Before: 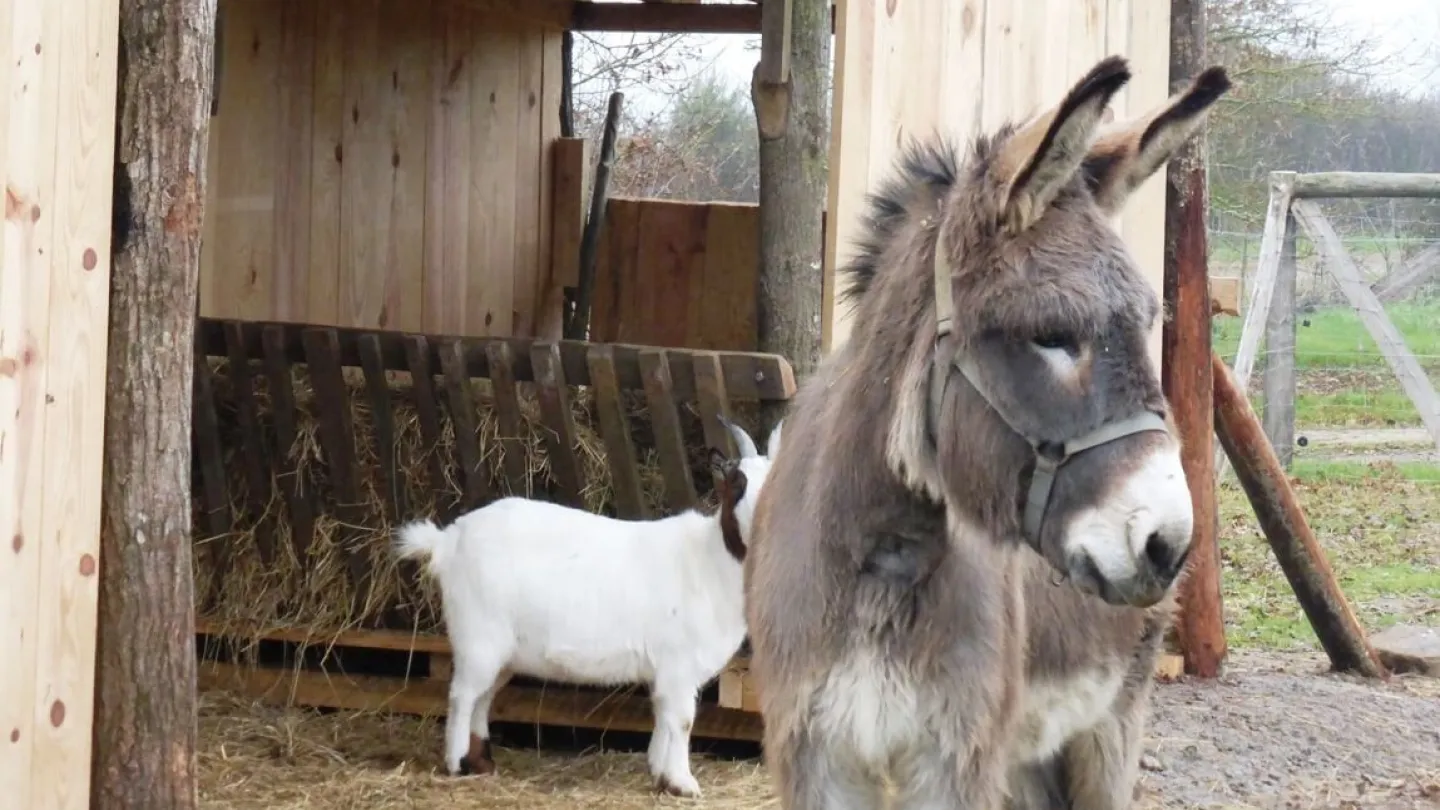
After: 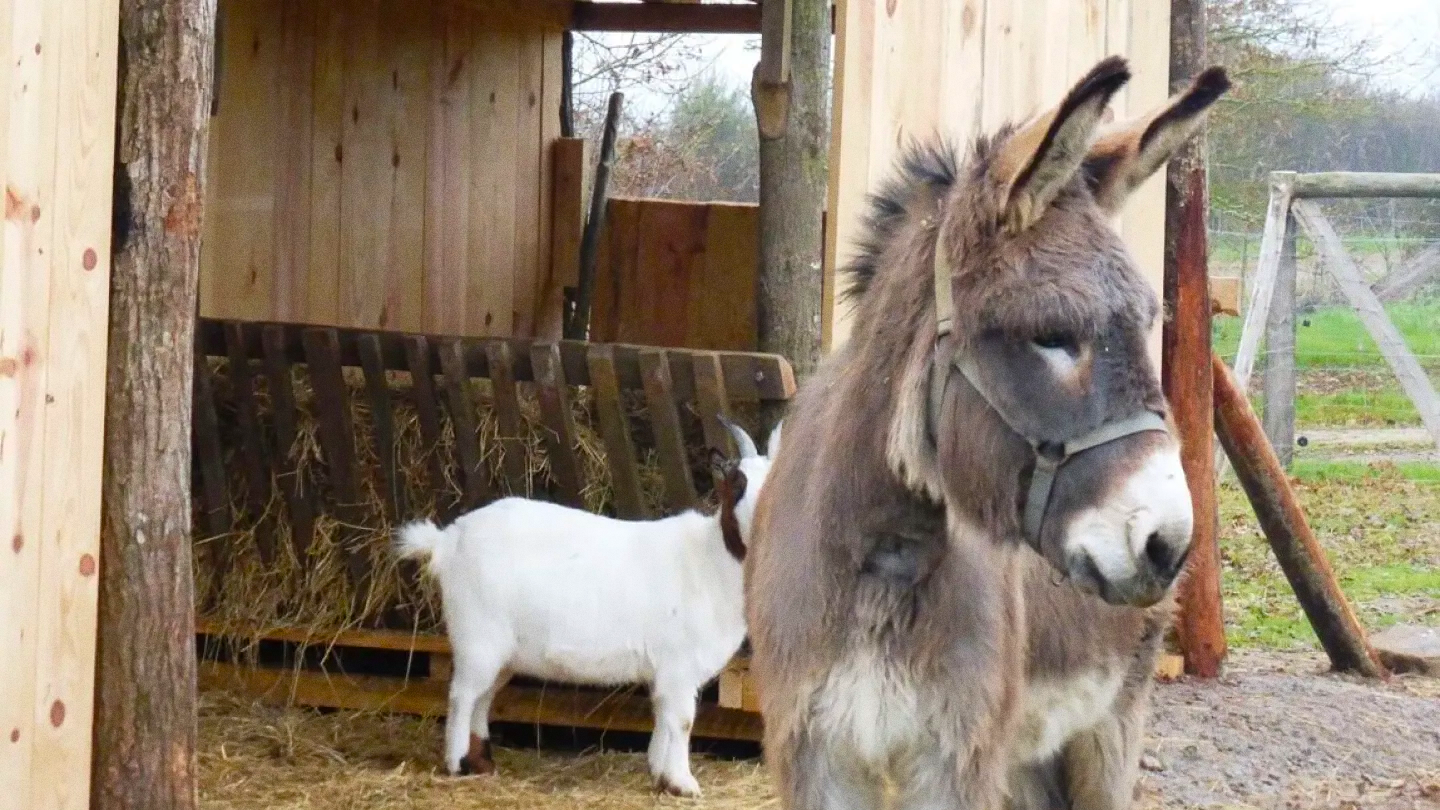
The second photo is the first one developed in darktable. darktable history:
color balance rgb: perceptual saturation grading › global saturation 30%, global vibrance 20%
grain: coarseness 0.09 ISO
